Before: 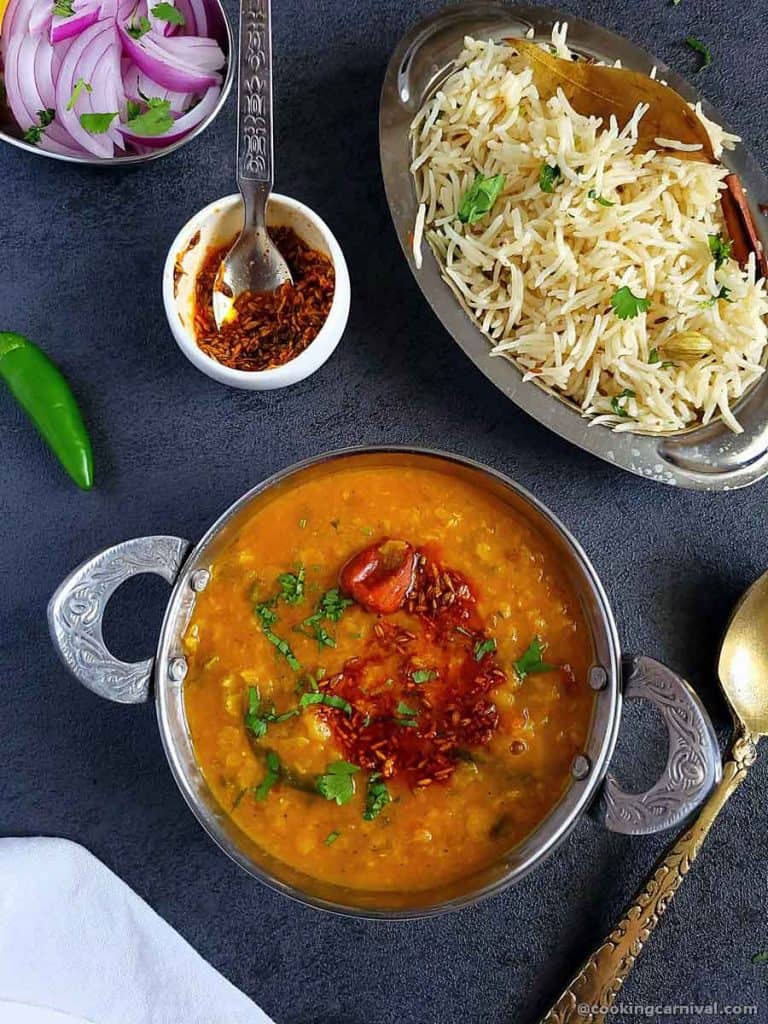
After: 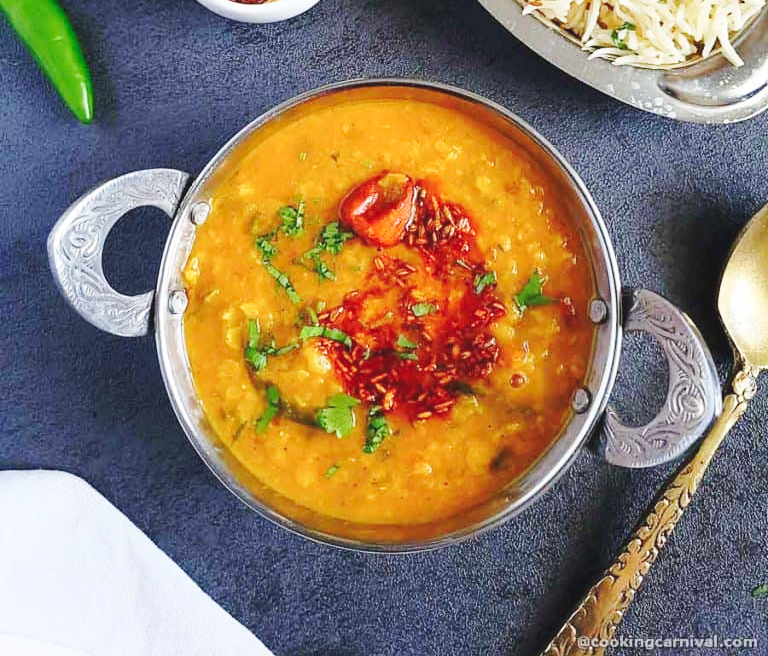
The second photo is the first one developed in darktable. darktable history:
crop and rotate: top 35.902%
base curve: curves: ch0 [(0, 0.007) (0.028, 0.063) (0.121, 0.311) (0.46, 0.743) (0.859, 0.957) (1, 1)], preserve colors none
